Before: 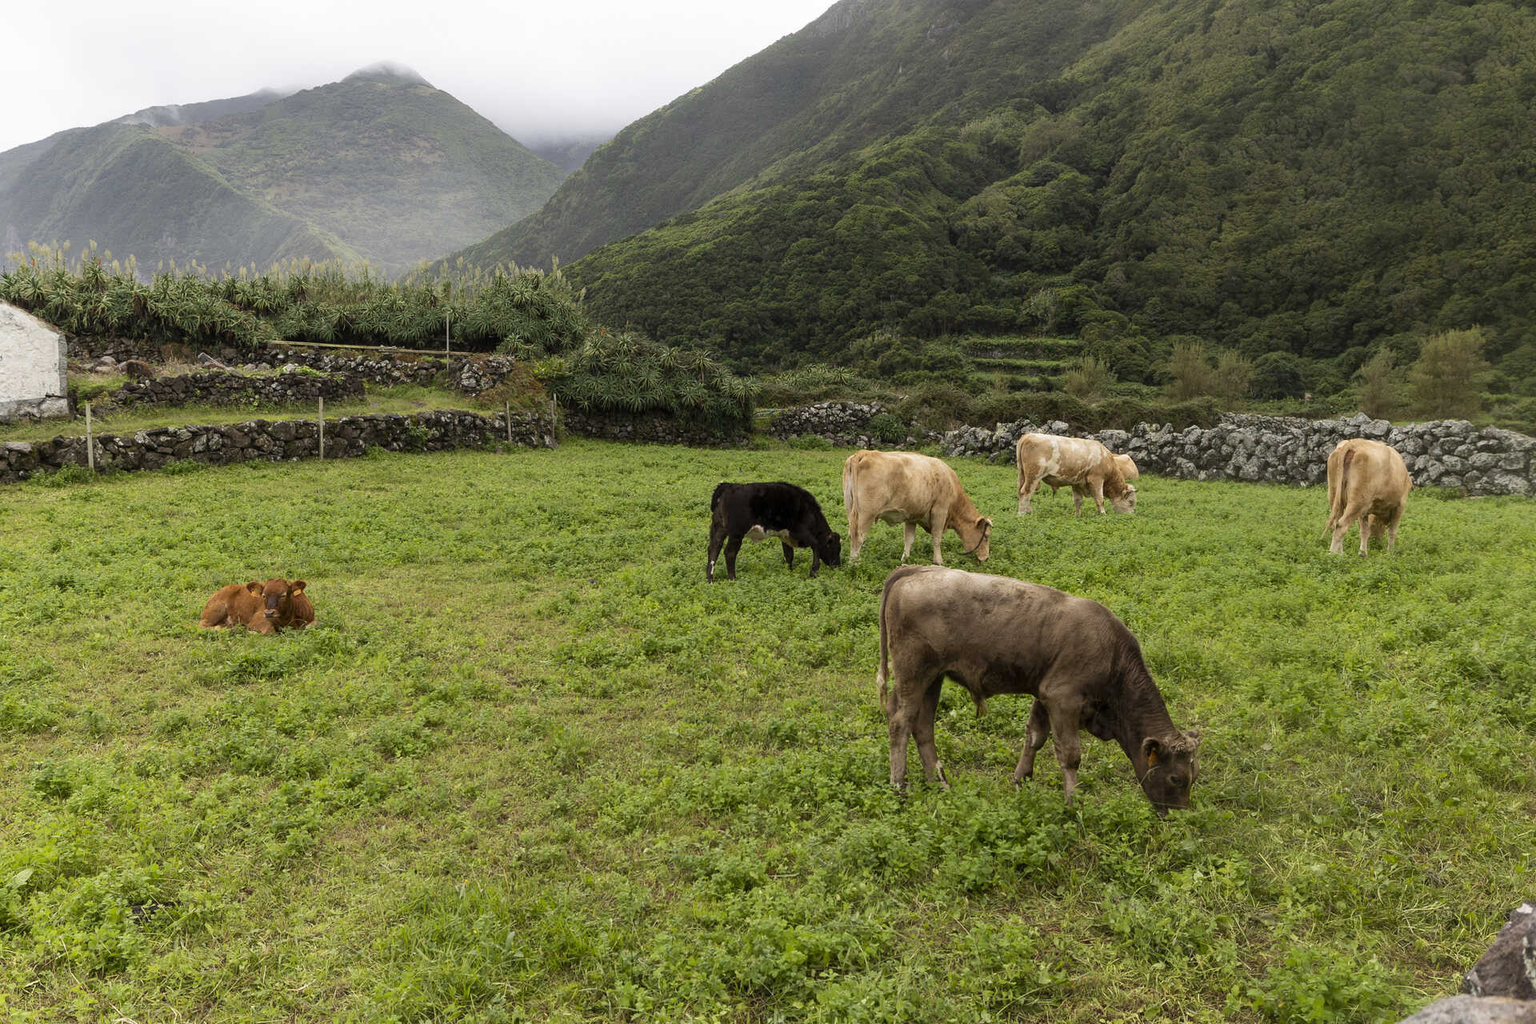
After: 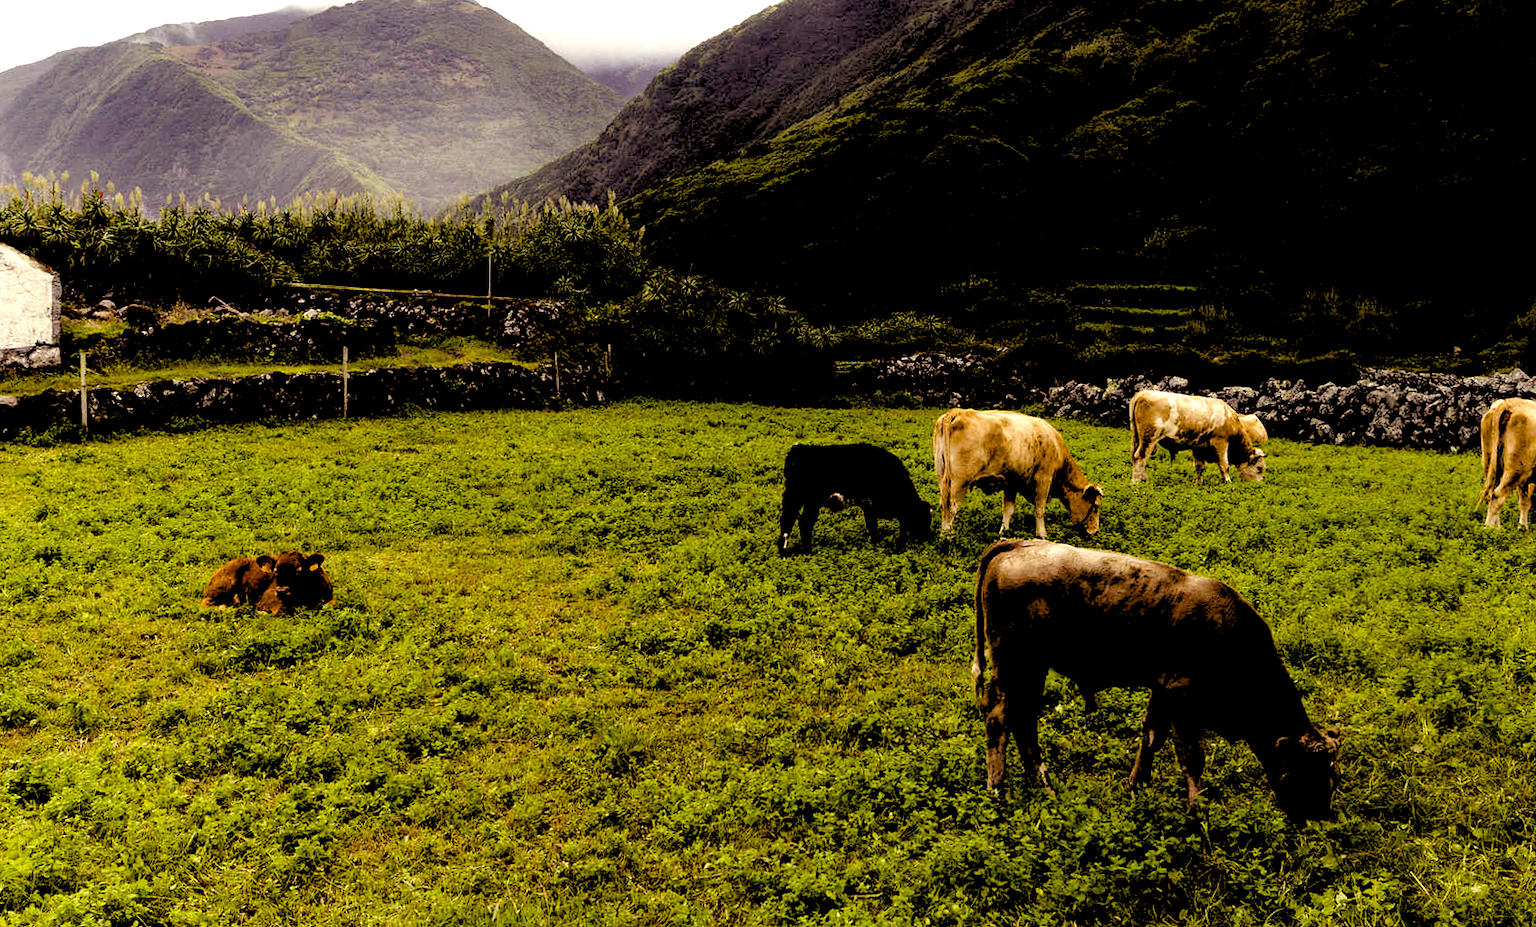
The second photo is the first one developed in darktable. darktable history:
color balance rgb: shadows lift › luminance -21.66%, shadows lift › chroma 8.98%, shadows lift › hue 283.37°, power › chroma 1.55%, power › hue 25.59°, highlights gain › luminance 6.08%, highlights gain › chroma 2.55%, highlights gain › hue 90°, global offset › luminance -0.87%, perceptual saturation grading › global saturation 27.49%, perceptual saturation grading › highlights -28.39%, perceptual saturation grading › mid-tones 15.22%, perceptual saturation grading › shadows 33.98%, perceptual brilliance grading › highlights 10%, perceptual brilliance grading › mid-tones 5%
crop: top 7.49%, right 9.717%, bottom 11.943%
rotate and perspective: rotation 0.226°, lens shift (vertical) -0.042, crop left 0.023, crop right 0.982, crop top 0.006, crop bottom 0.994
rgb levels: levels [[0.034, 0.472, 0.904], [0, 0.5, 1], [0, 0.5, 1]]
exposure: black level correction 0.056, compensate highlight preservation false
